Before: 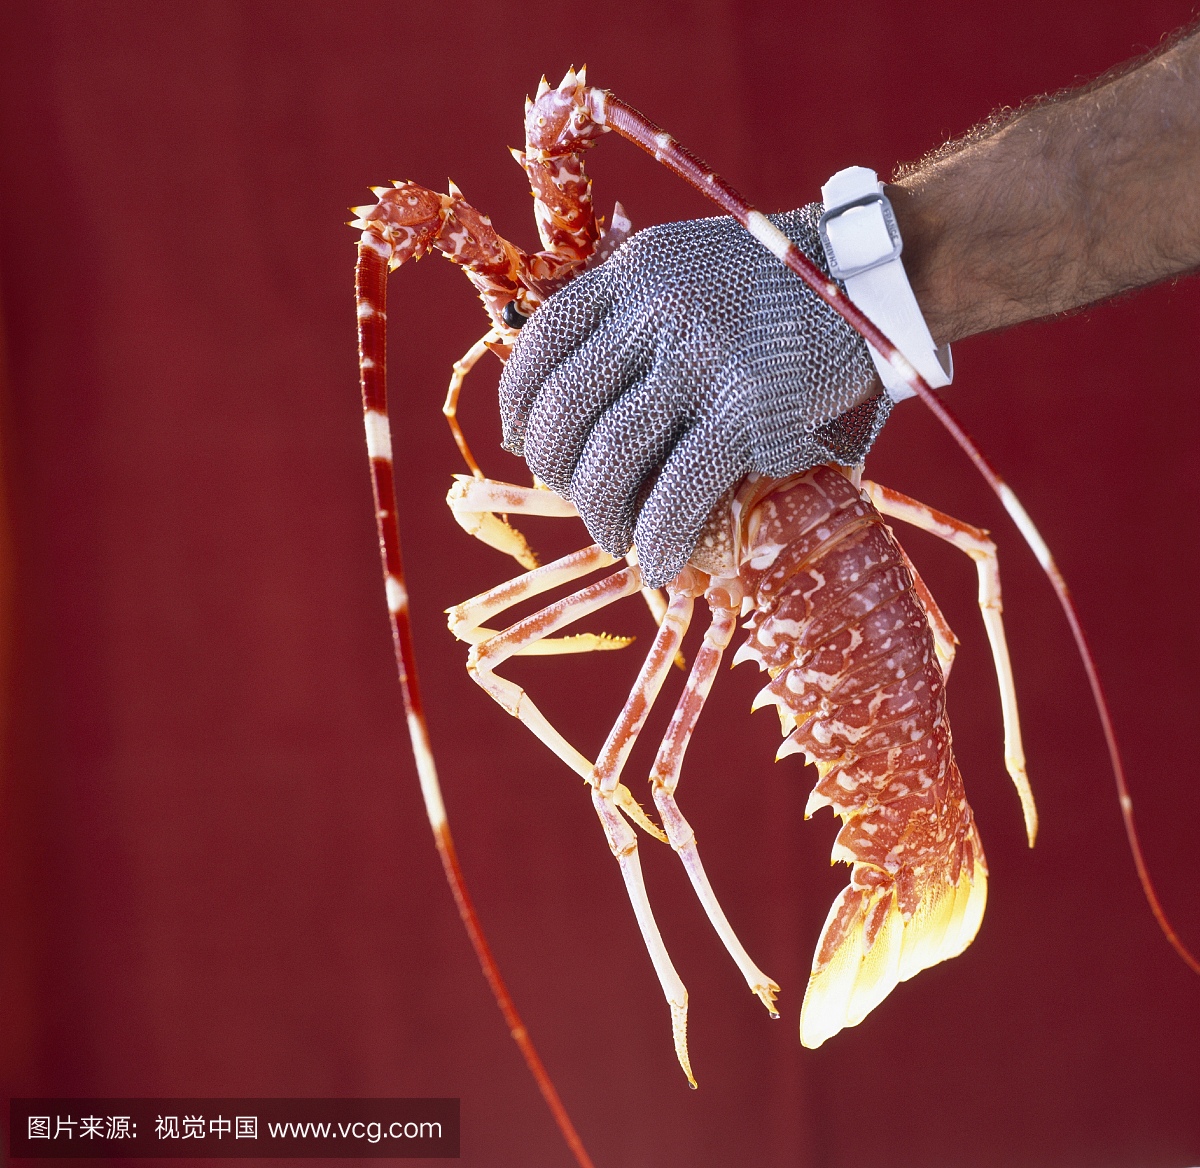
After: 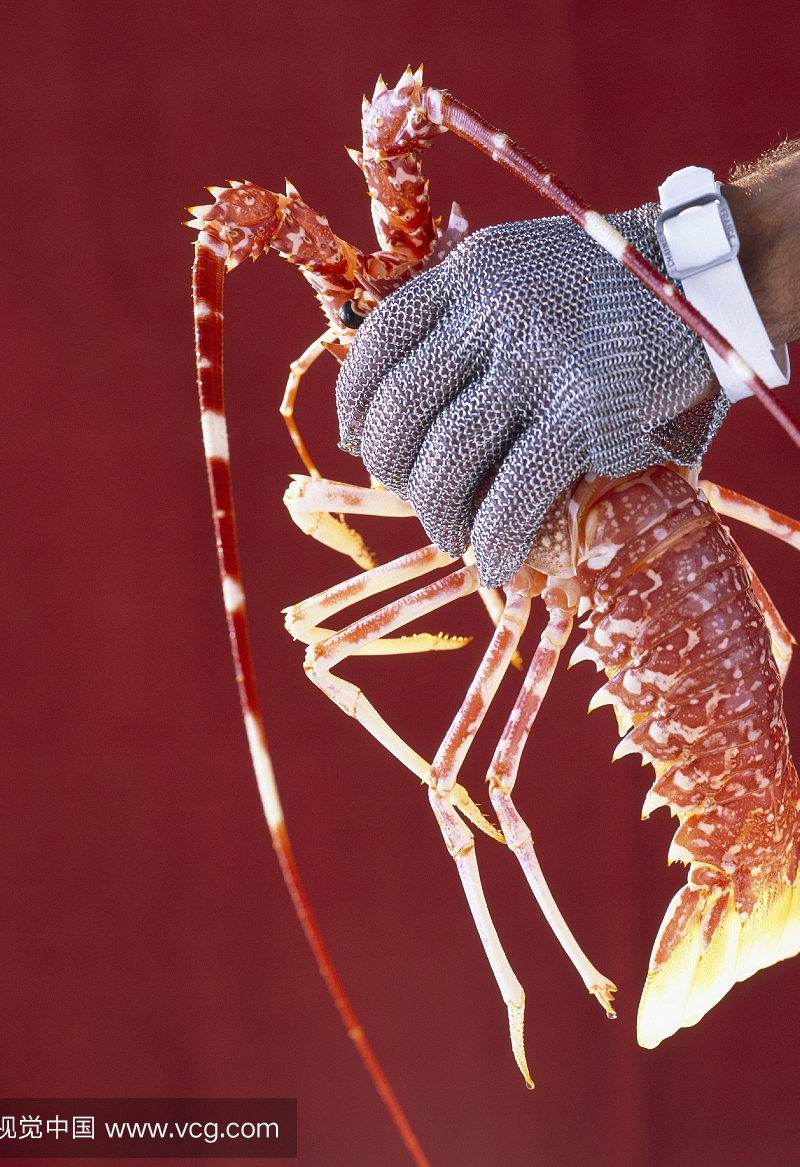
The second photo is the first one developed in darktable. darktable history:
crop and rotate: left 13.658%, right 19.67%
